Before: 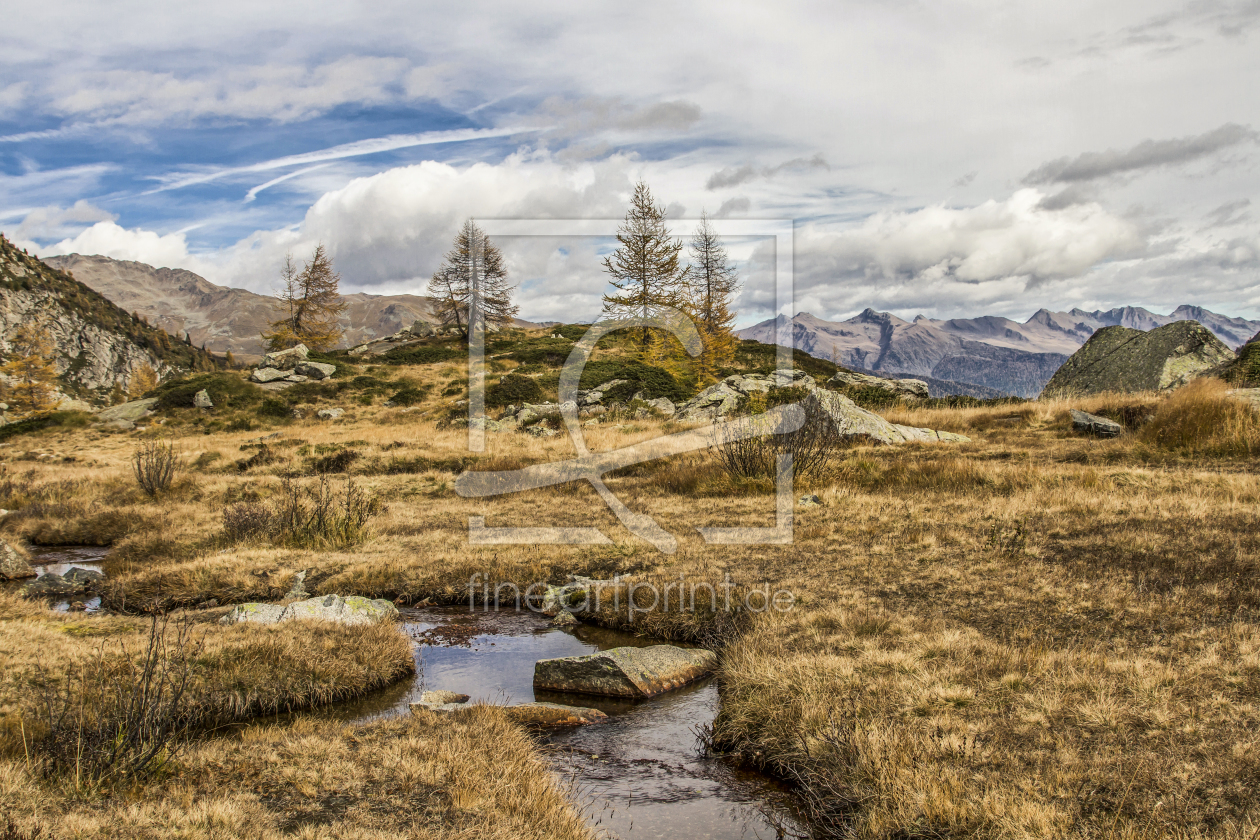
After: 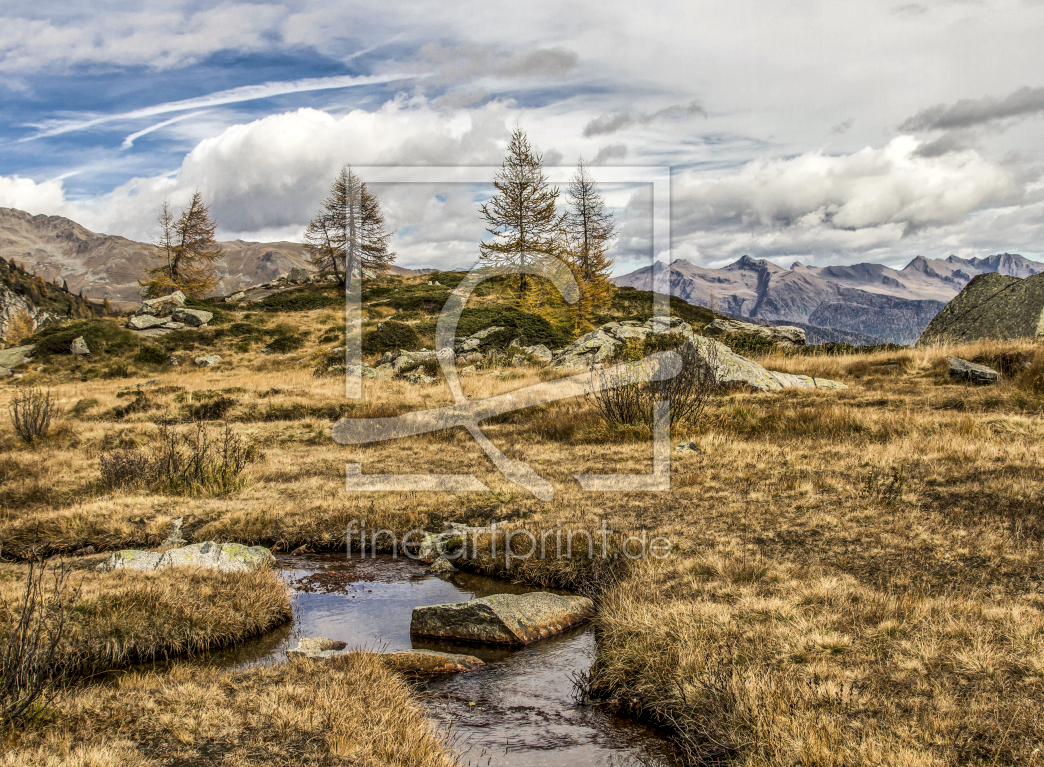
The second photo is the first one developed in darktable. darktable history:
crop: left 9.804%, top 6.338%, right 7.324%, bottom 2.276%
local contrast: on, module defaults
